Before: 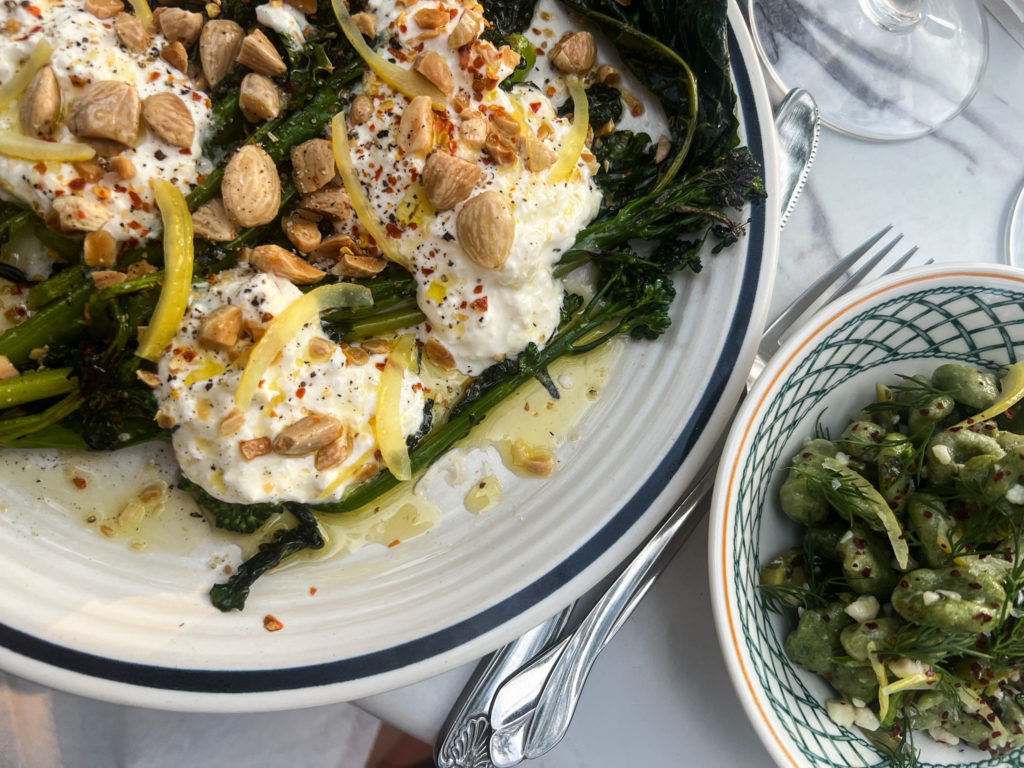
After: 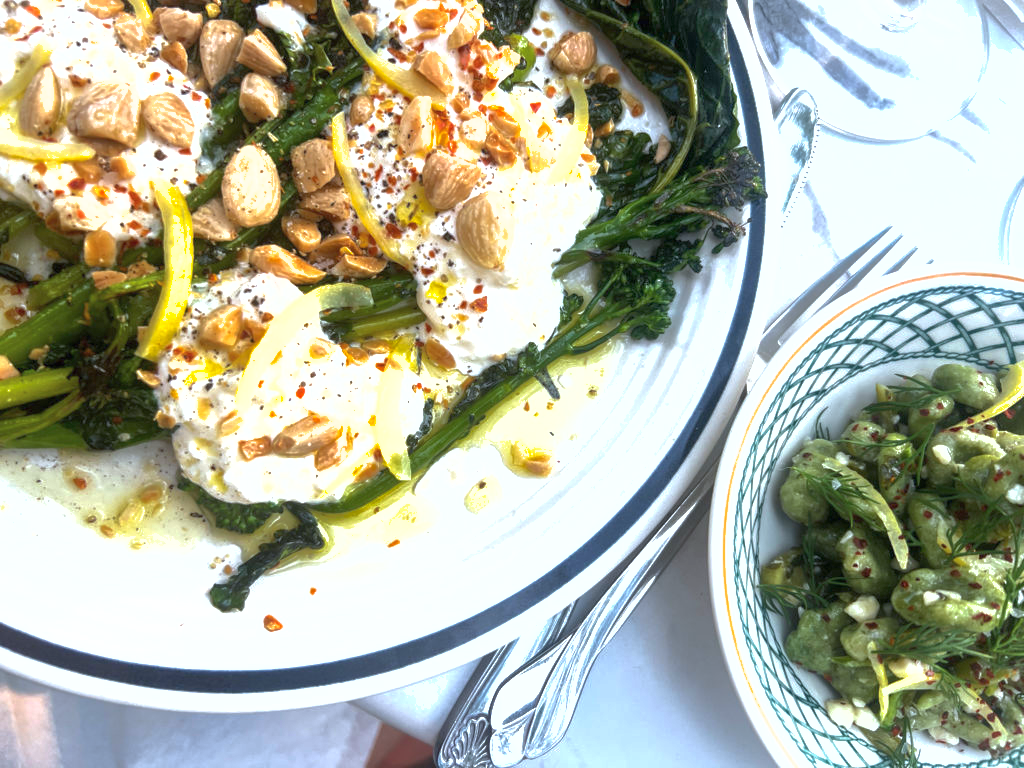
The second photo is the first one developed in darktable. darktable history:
tone equalizer: on, module defaults
shadows and highlights: highlights color adjustment 52.47%
color calibration: gray › normalize channels true, x 0.369, y 0.382, temperature 4317.18 K, gamut compression 0.014
exposure: black level correction 0, exposure 1.199 EV, compensate highlight preservation false
